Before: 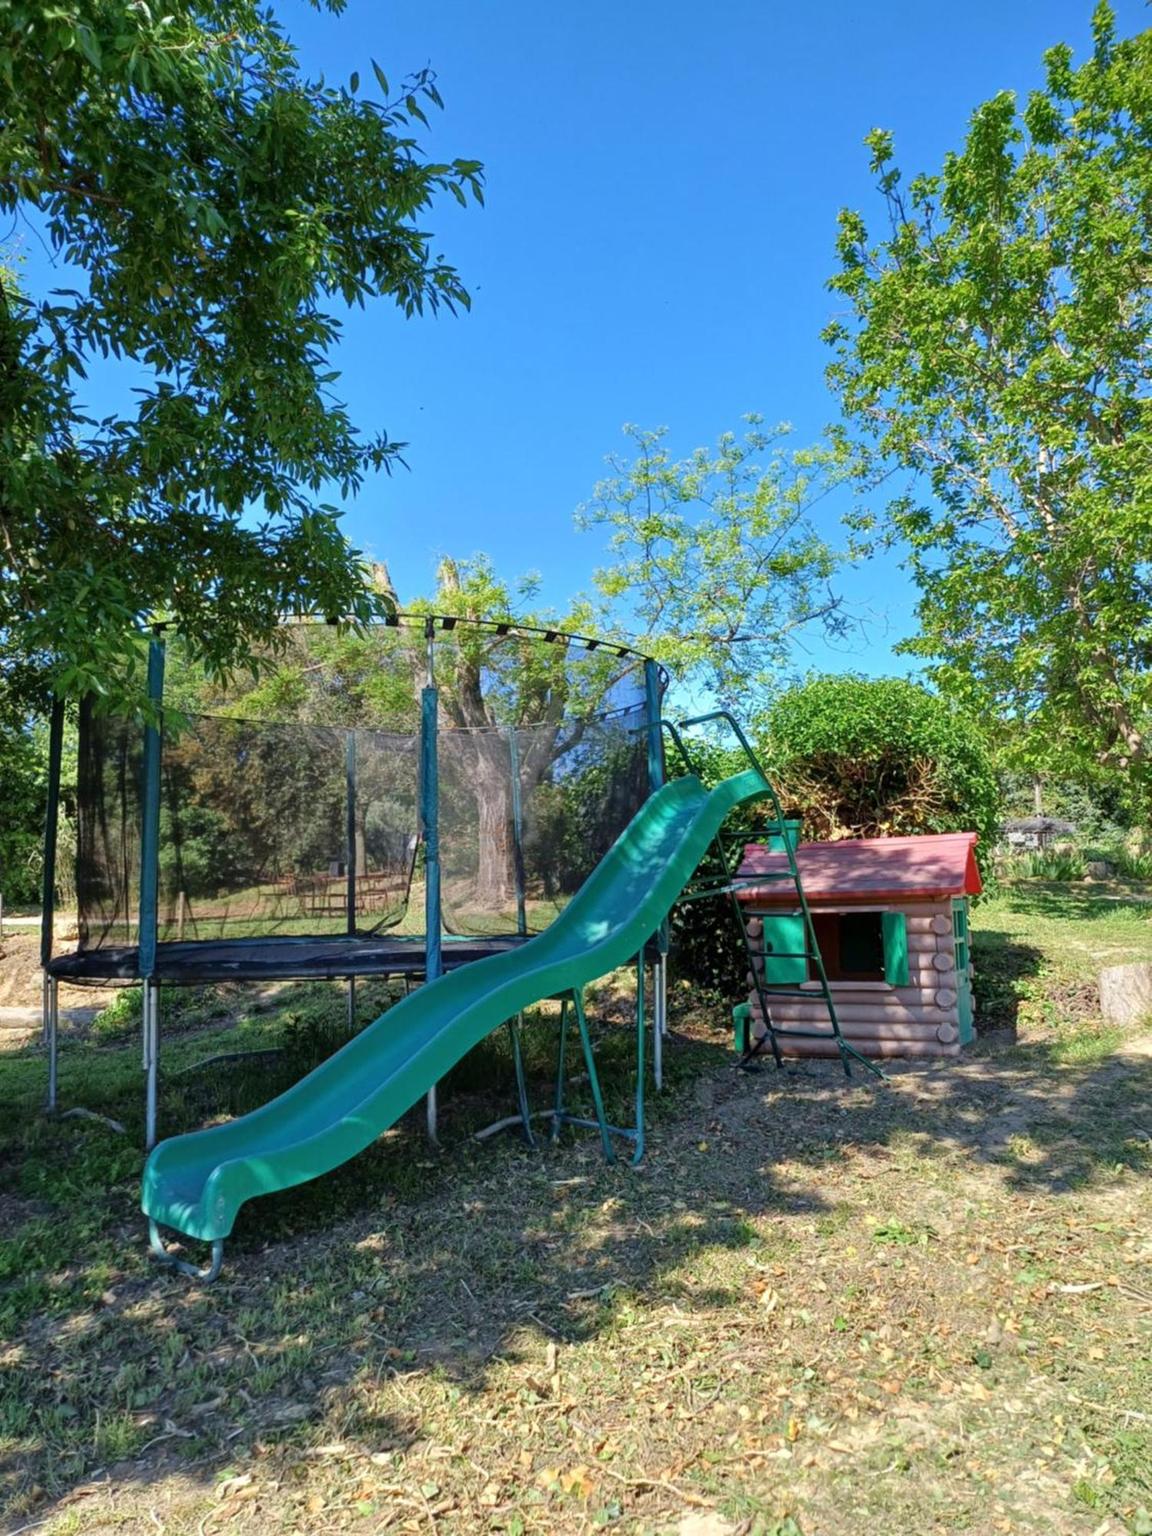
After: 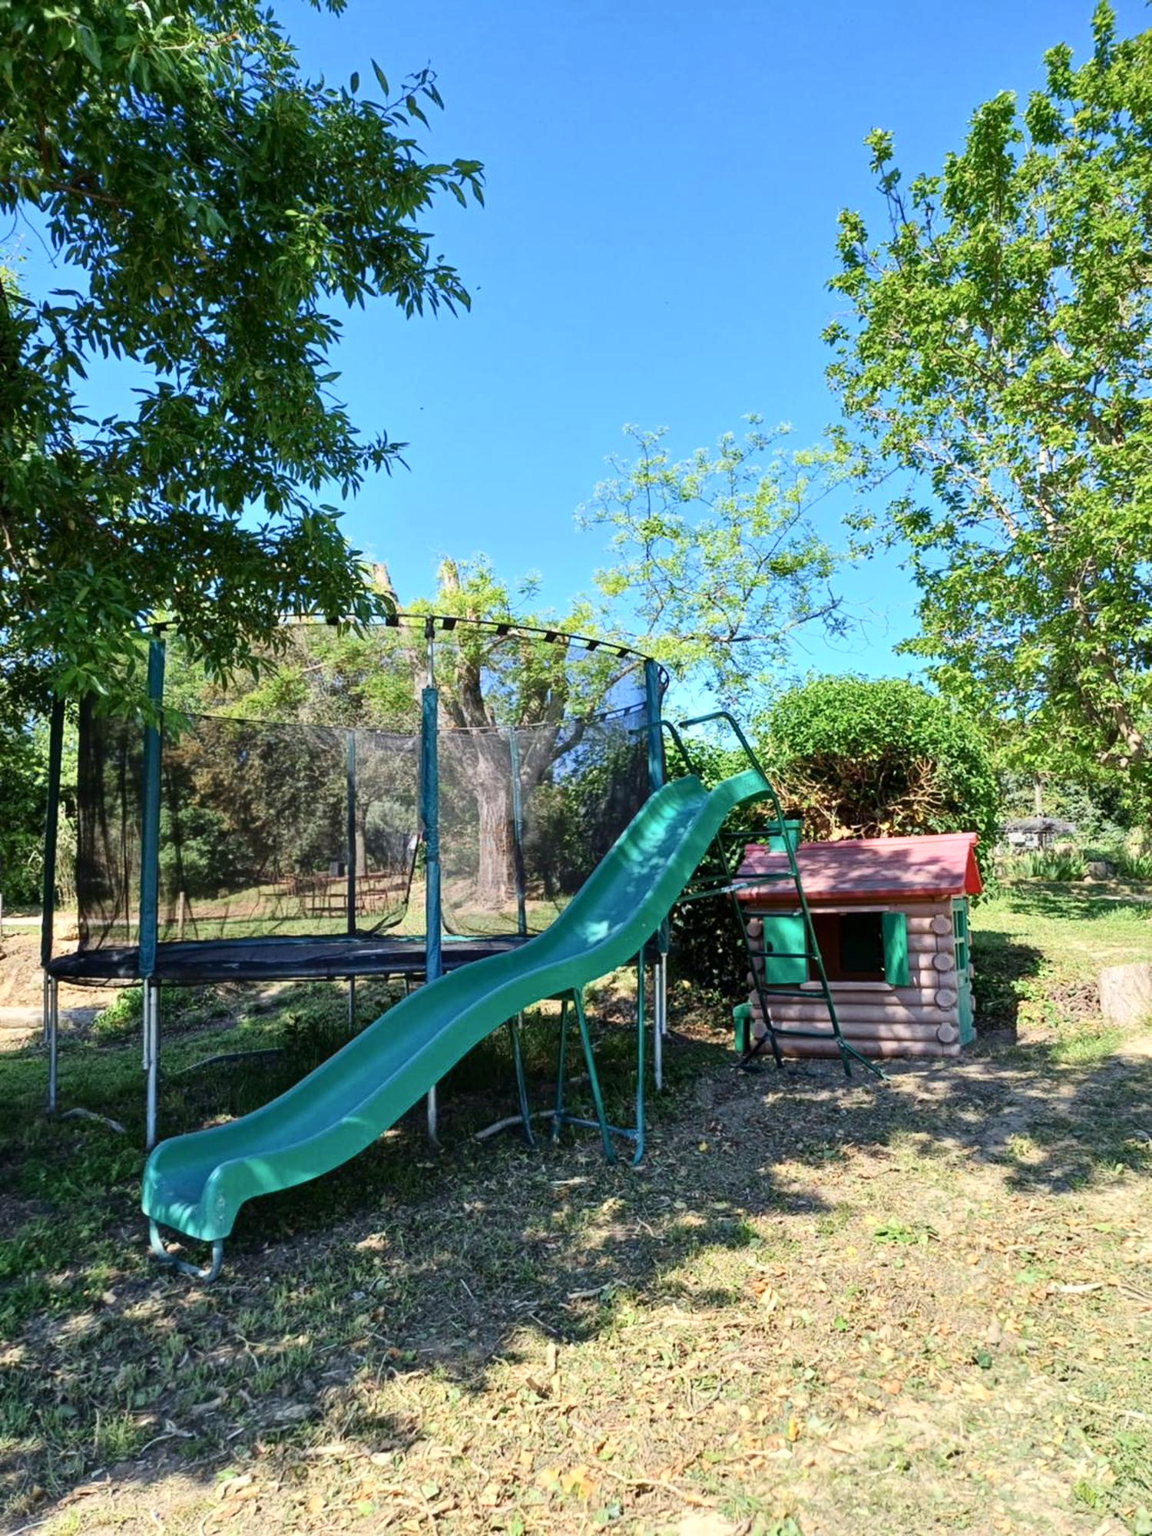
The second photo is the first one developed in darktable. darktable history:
contrast brightness saturation: contrast 0.24, brightness 0.09
